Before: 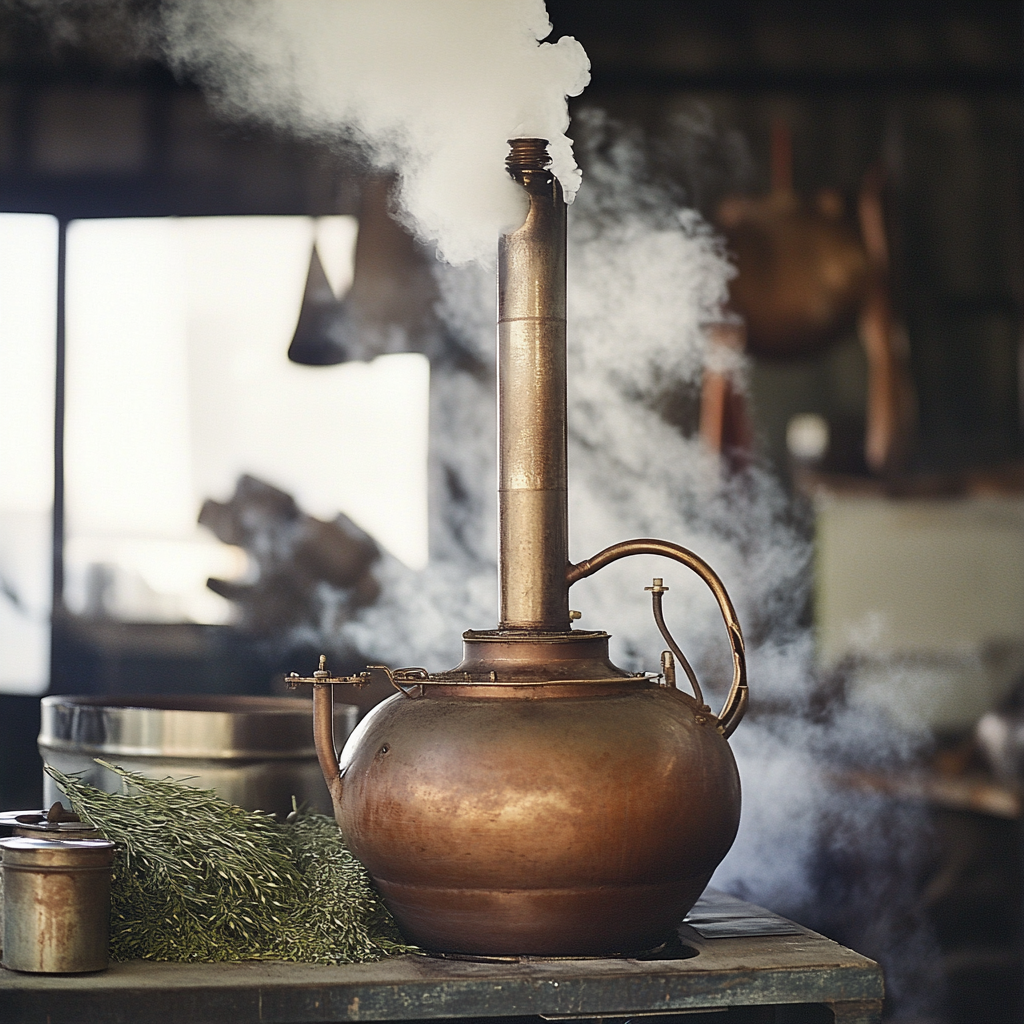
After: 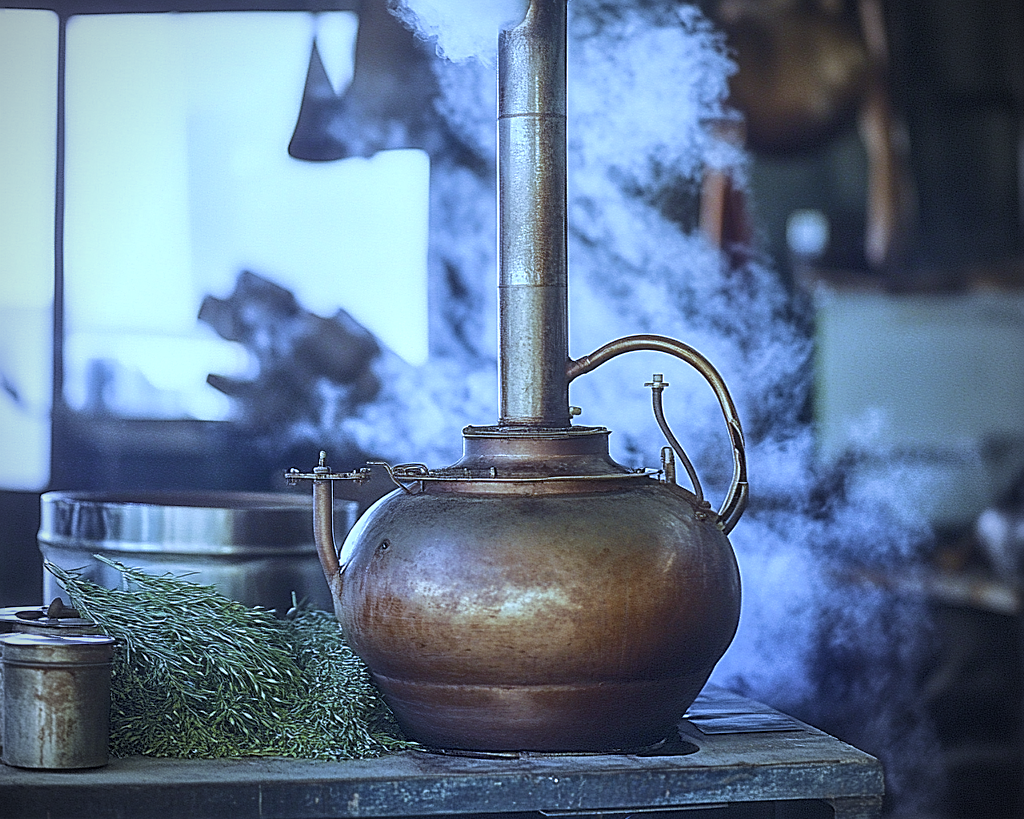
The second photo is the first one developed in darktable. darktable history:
velvia: on, module defaults
white balance: red 0.766, blue 1.537
crop and rotate: top 19.998%
color correction: highlights a* -5.94, highlights b* 11.19
vignetting: on, module defaults
local contrast: highlights 74%, shadows 55%, detail 176%, midtone range 0.207
sharpen: on, module defaults
